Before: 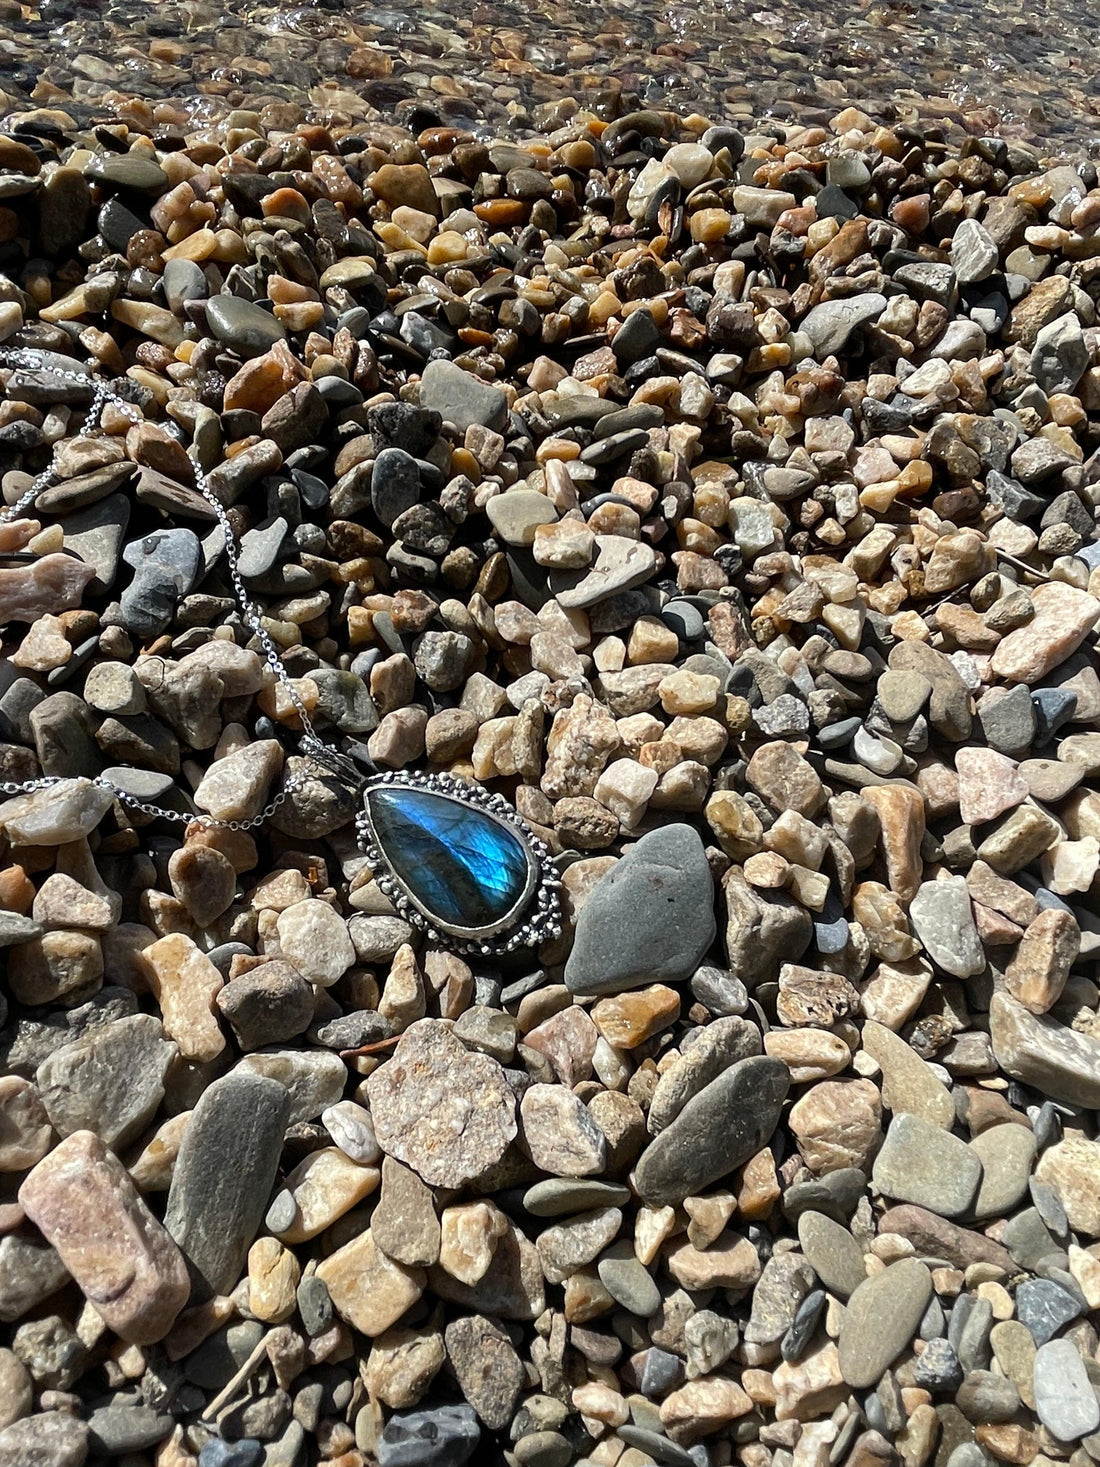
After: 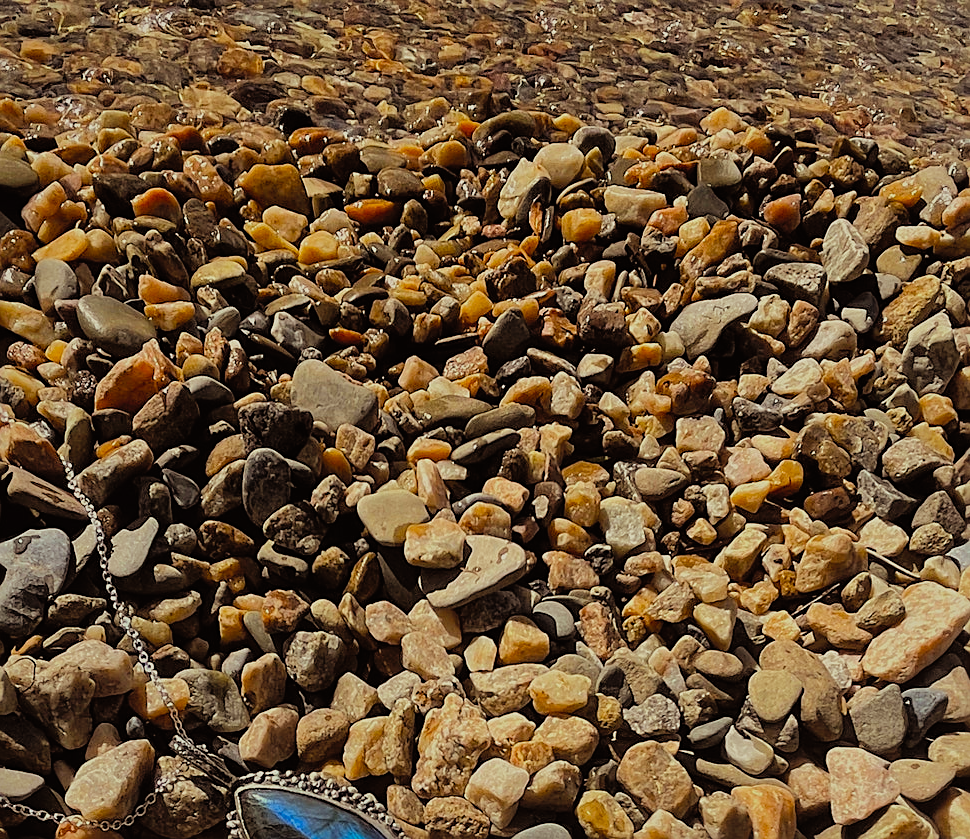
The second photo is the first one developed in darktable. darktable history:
rgb levels: mode RGB, independent channels, levels [[0, 0.5, 1], [0, 0.521, 1], [0, 0.536, 1]]
sharpen: on, module defaults
shadows and highlights: shadows 40, highlights -60
white balance: red 1.029, blue 0.92
crop and rotate: left 11.812%, bottom 42.776%
exposure: black level correction -0.015, exposure -0.125 EV, compensate highlight preservation false
filmic rgb: black relative exposure -7.75 EV, white relative exposure 4.4 EV, threshold 3 EV, target black luminance 0%, hardness 3.76, latitude 50.51%, contrast 1.074, highlights saturation mix 10%, shadows ↔ highlights balance -0.22%, color science v4 (2020), enable highlight reconstruction true
